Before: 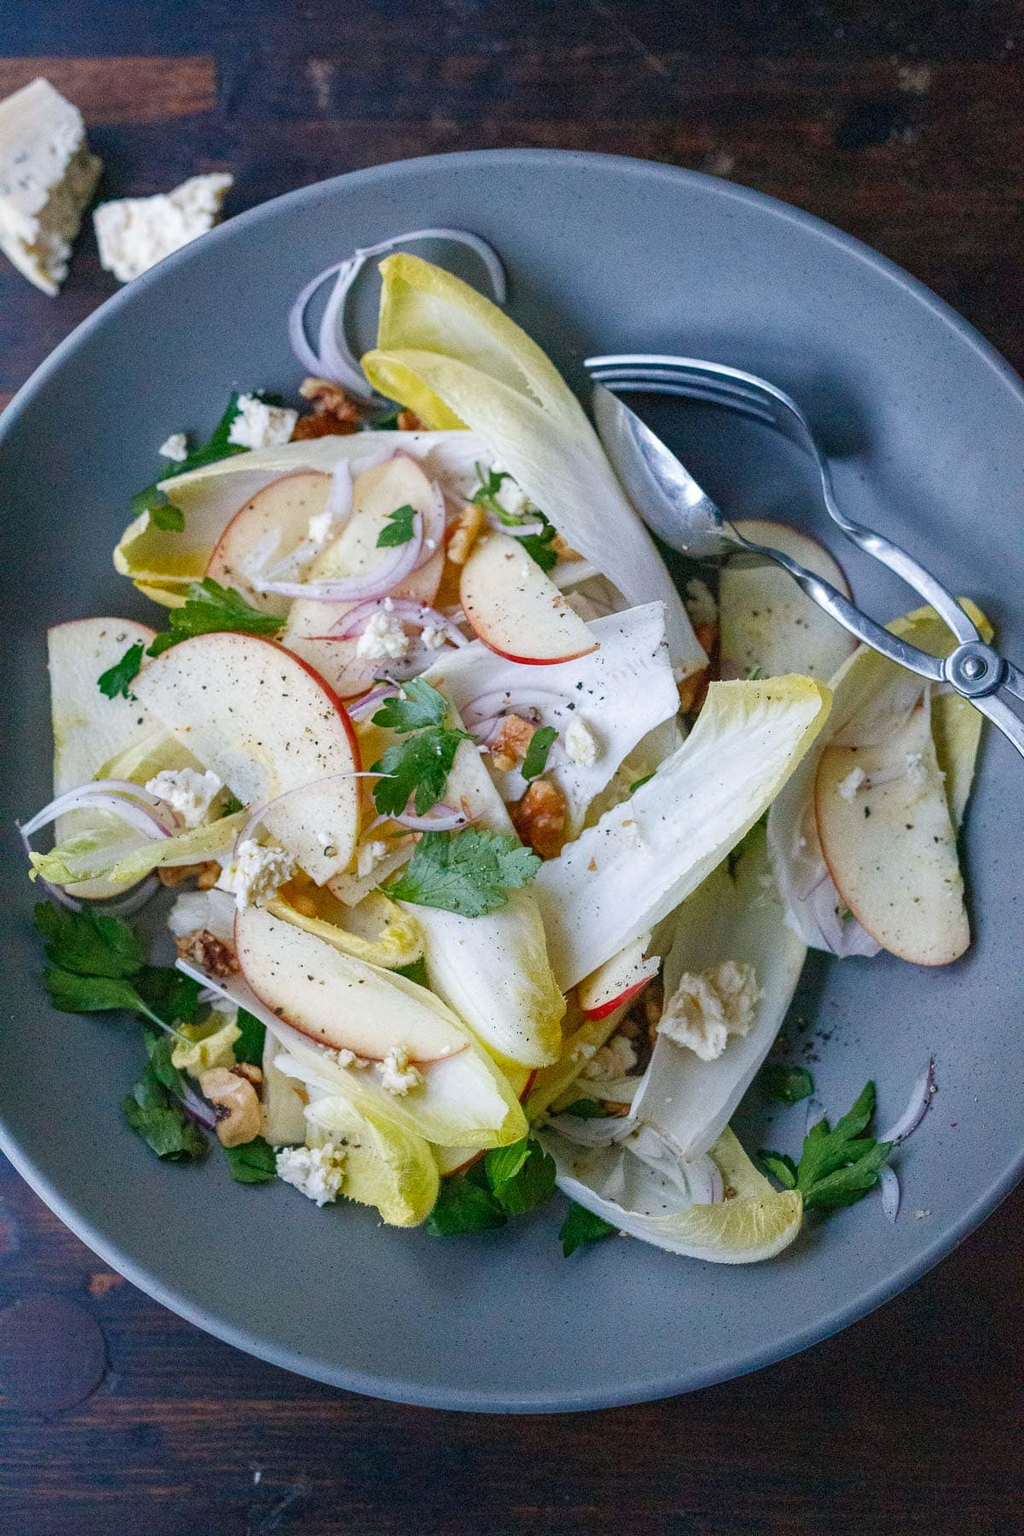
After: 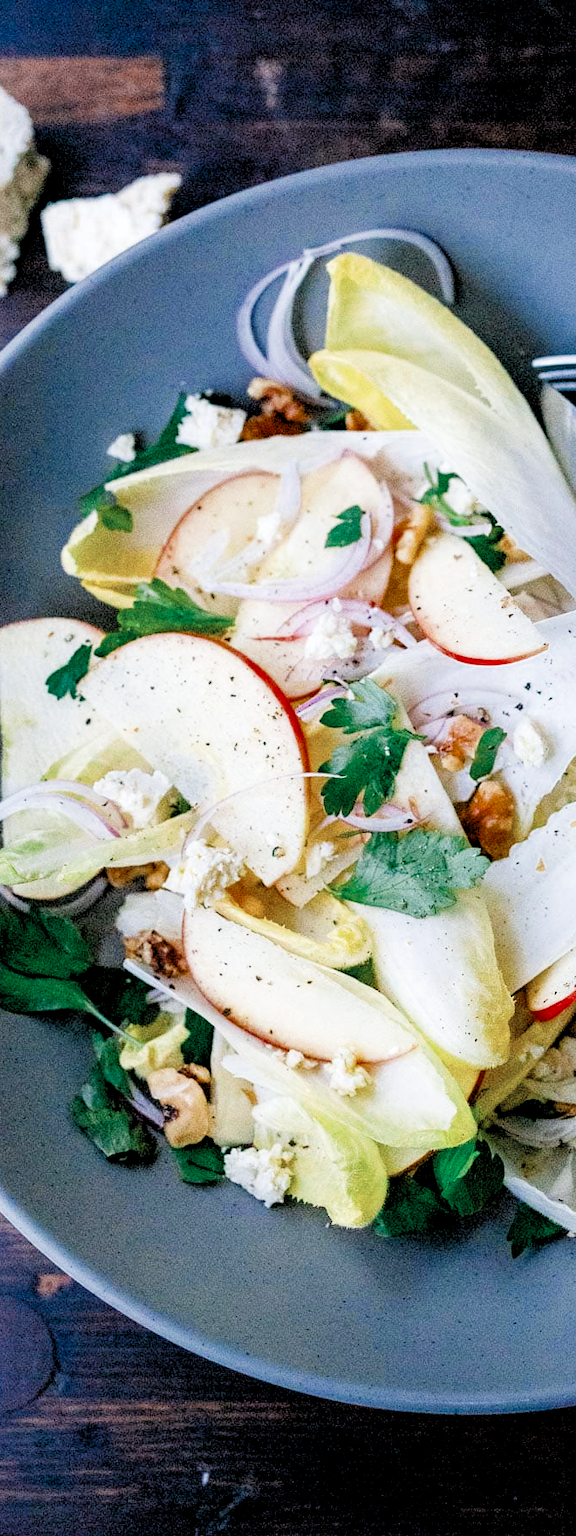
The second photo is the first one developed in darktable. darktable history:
filmic rgb: black relative exposure -5 EV, hardness 2.88, contrast 1.3, highlights saturation mix -30%
exposure: exposure 0.2 EV, compensate highlight preservation false
crop: left 5.114%, right 38.589%
color balance rgb: perceptual saturation grading › global saturation 20%, perceptual saturation grading › highlights -25%, perceptual saturation grading › shadows 25%
levels: black 3.83%, white 90.64%, levels [0.044, 0.416, 0.908]
color zones: curves: ch0 [(0, 0.5) (0.125, 0.4) (0.25, 0.5) (0.375, 0.4) (0.5, 0.4) (0.625, 0.35) (0.75, 0.35) (0.875, 0.5)]; ch1 [(0, 0.35) (0.125, 0.45) (0.25, 0.35) (0.375, 0.35) (0.5, 0.35) (0.625, 0.35) (0.75, 0.45) (0.875, 0.35)]; ch2 [(0, 0.6) (0.125, 0.5) (0.25, 0.5) (0.375, 0.6) (0.5, 0.6) (0.625, 0.5) (0.75, 0.5) (0.875, 0.5)]
white balance: red 1, blue 1
